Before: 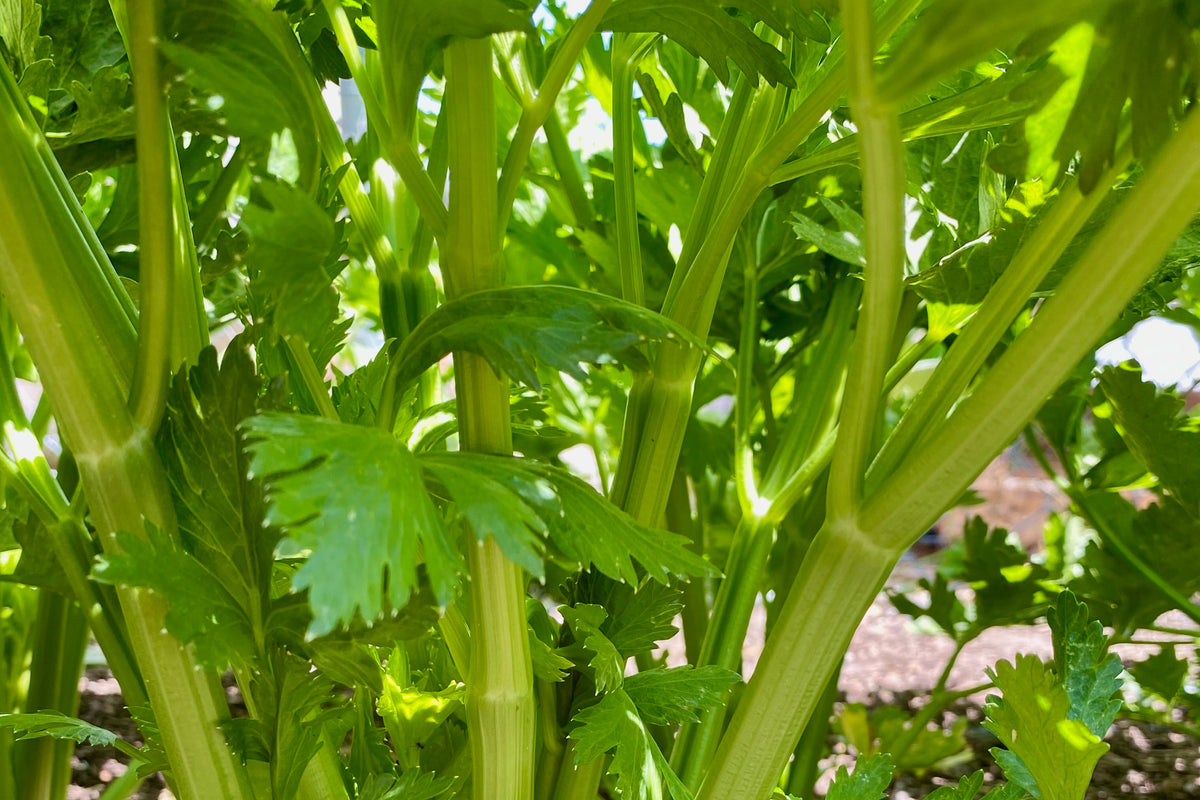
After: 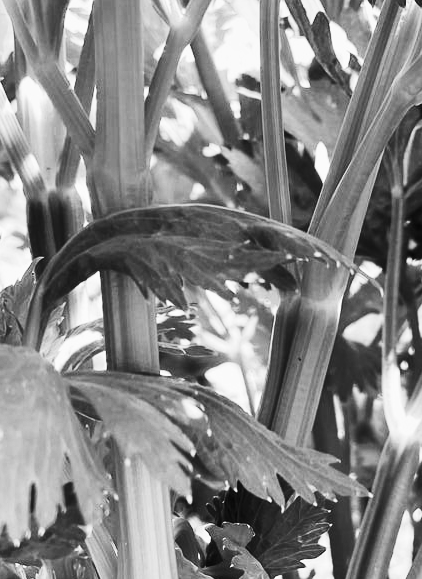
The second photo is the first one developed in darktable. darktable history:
monochrome: a -6.99, b 35.61, size 1.4
contrast brightness saturation: contrast 0.5, saturation -0.1
crop and rotate: left 29.476%, top 10.214%, right 35.32%, bottom 17.333%
